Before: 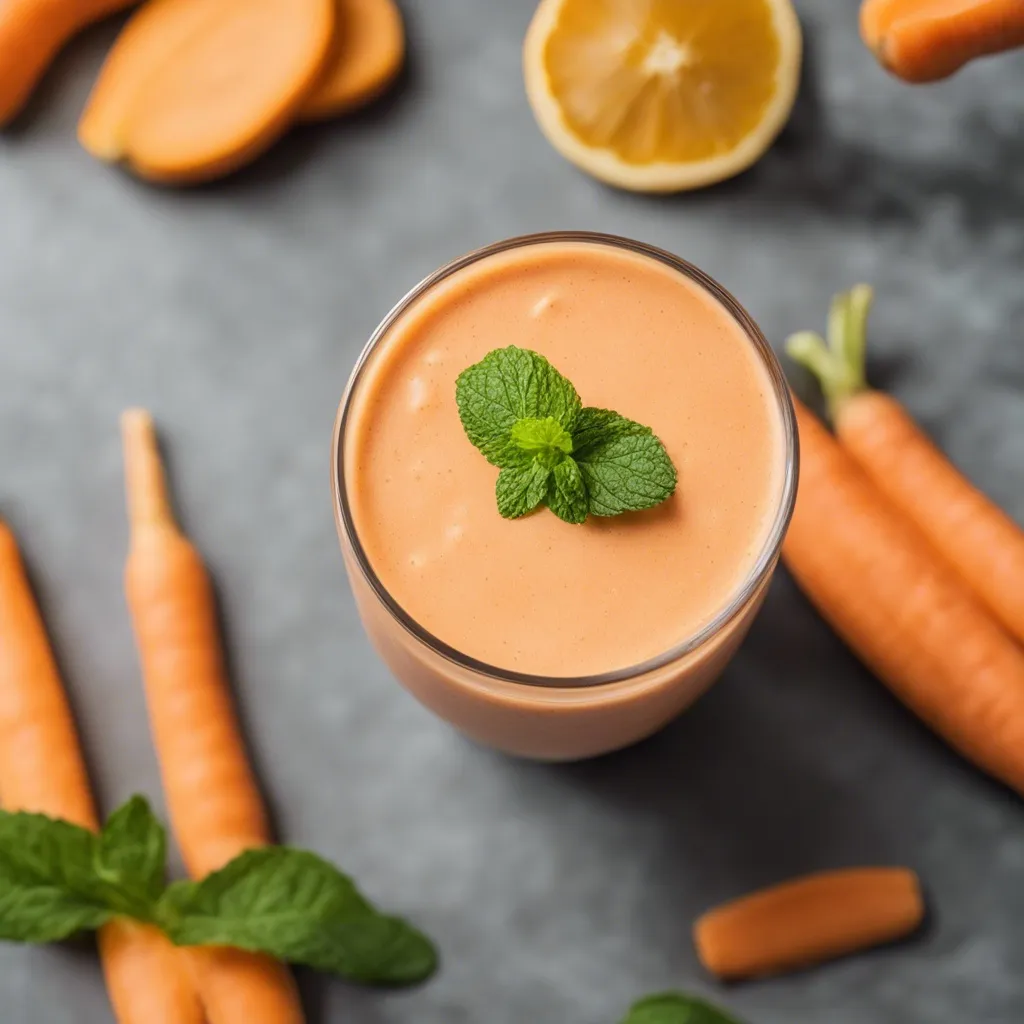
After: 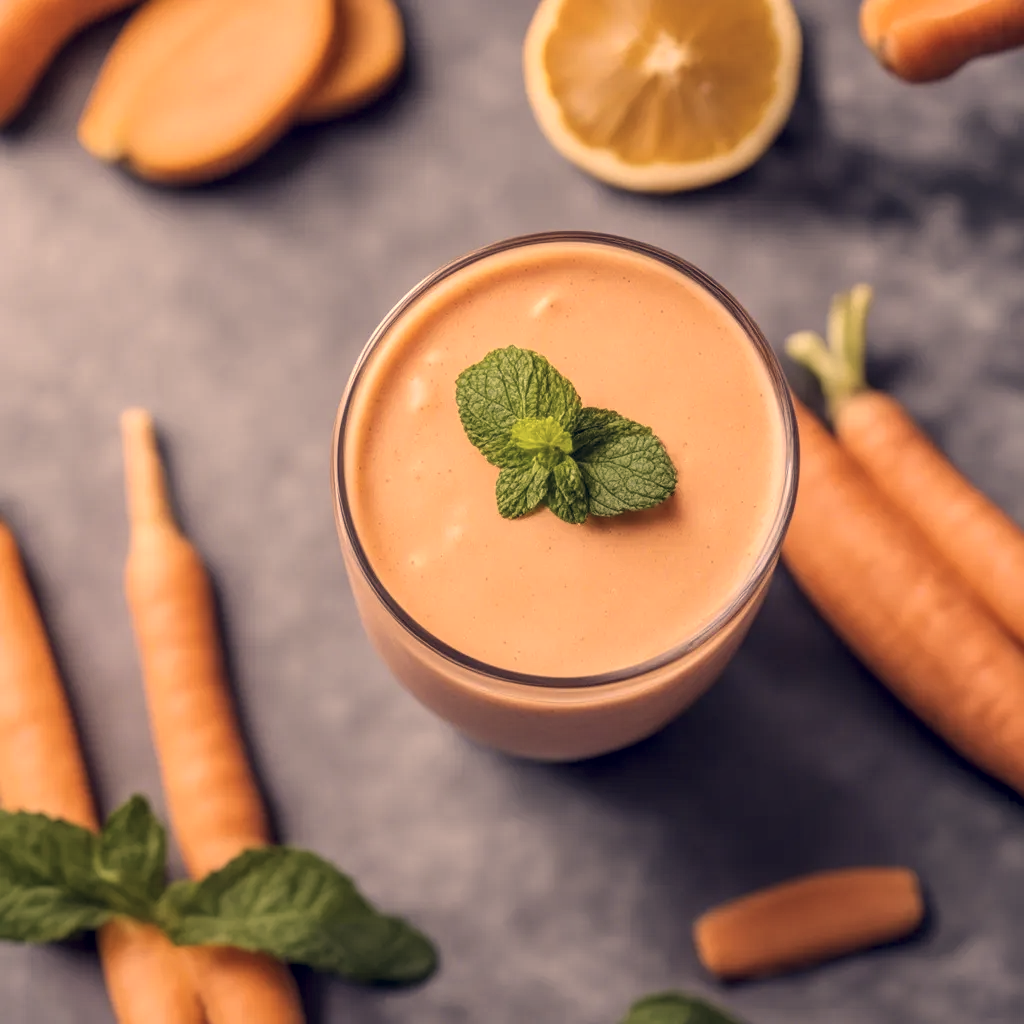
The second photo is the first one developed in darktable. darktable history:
color correction: highlights a* 19.59, highlights b* 27.49, shadows a* 3.46, shadows b* -17.28, saturation 0.73
local contrast: highlights 55%, shadows 52%, detail 130%, midtone range 0.452
